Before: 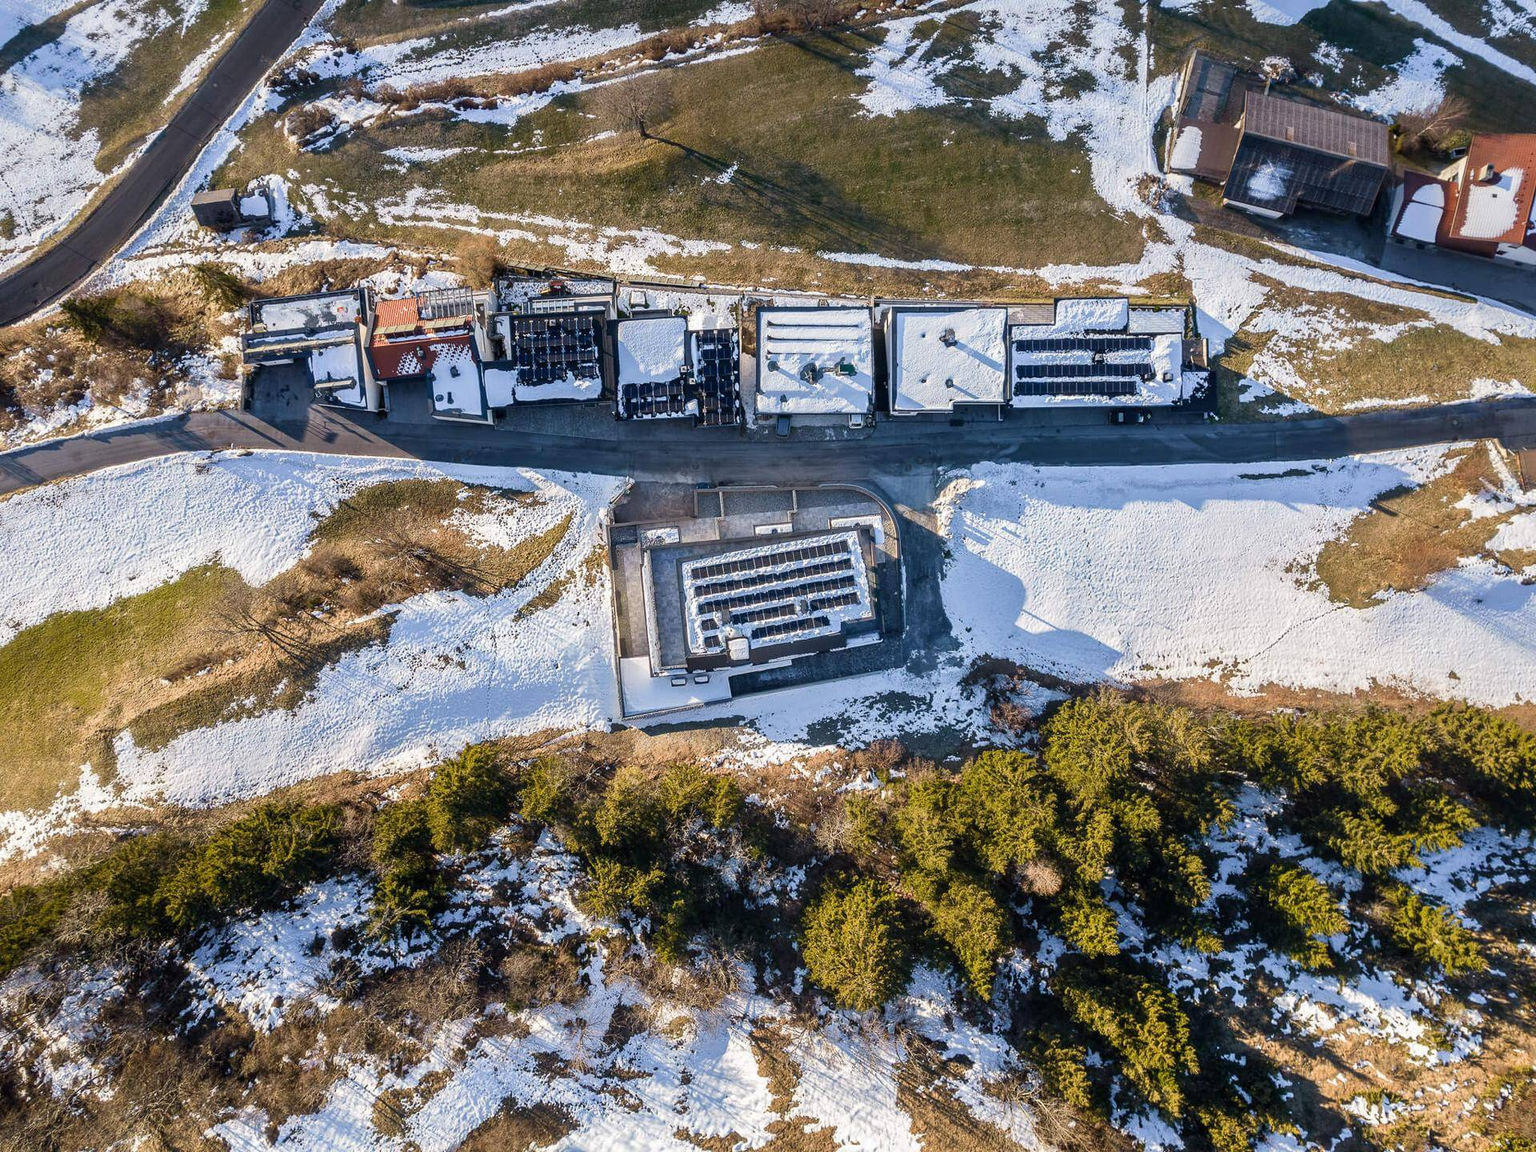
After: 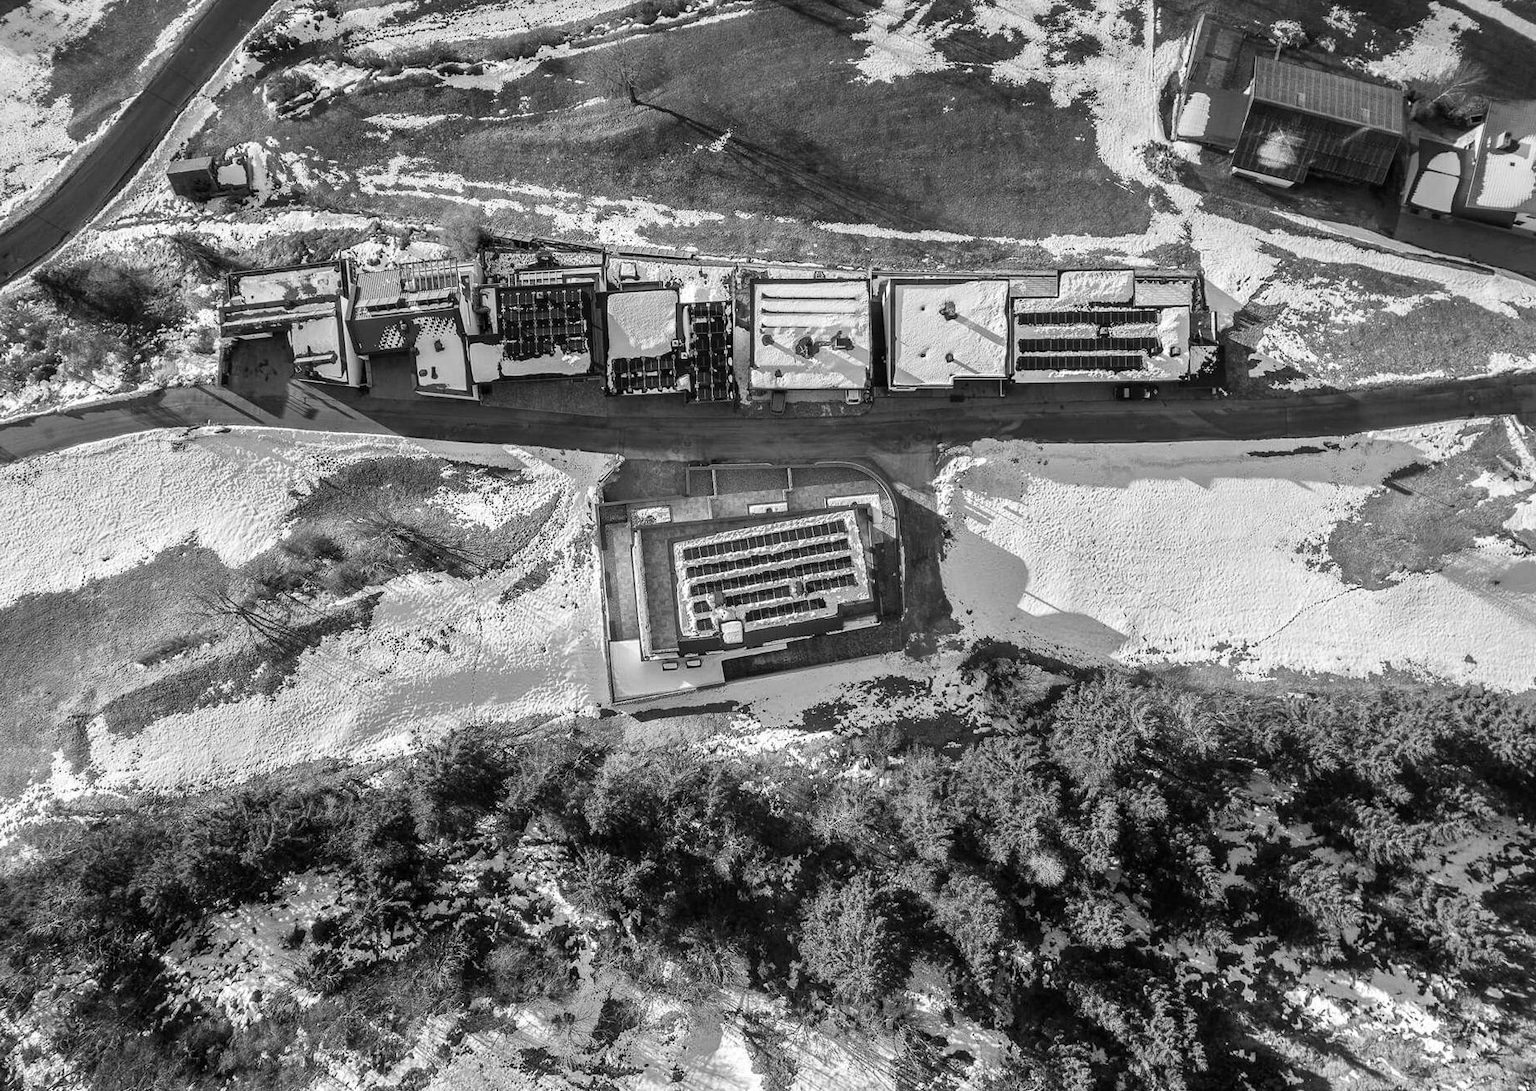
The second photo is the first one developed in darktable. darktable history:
crop: left 1.964%, top 3.251%, right 1.122%, bottom 4.933%
white balance: red 1.045, blue 0.932
tone equalizer: on, module defaults
monochrome: a 32, b 64, size 2.3, highlights 1
